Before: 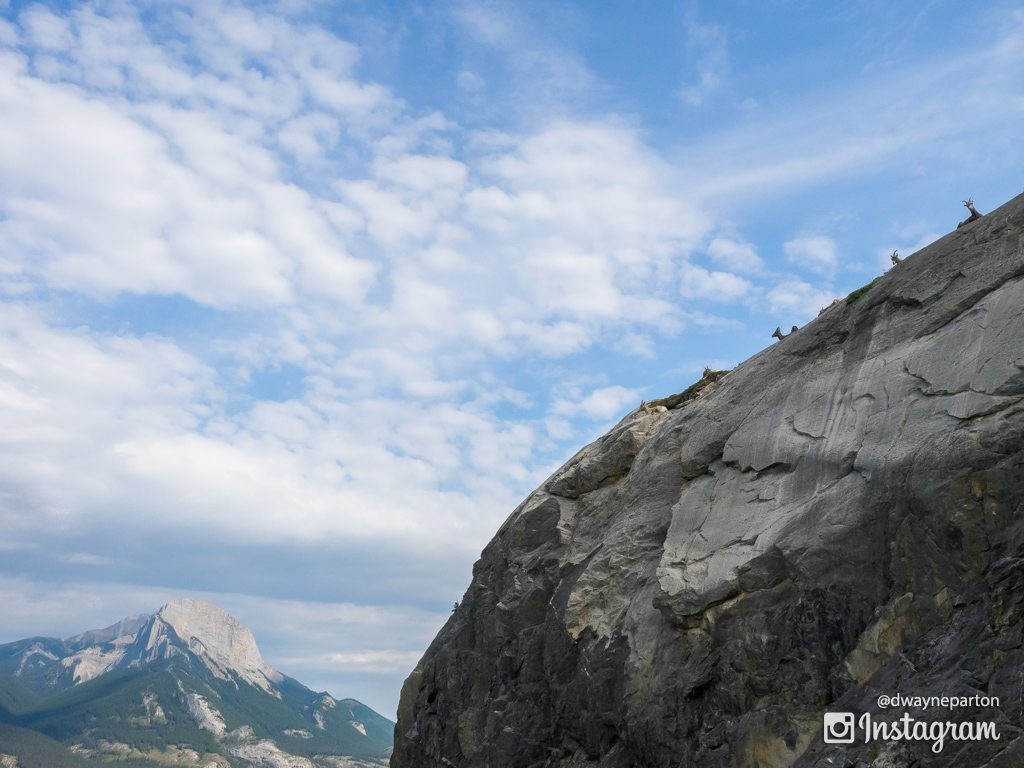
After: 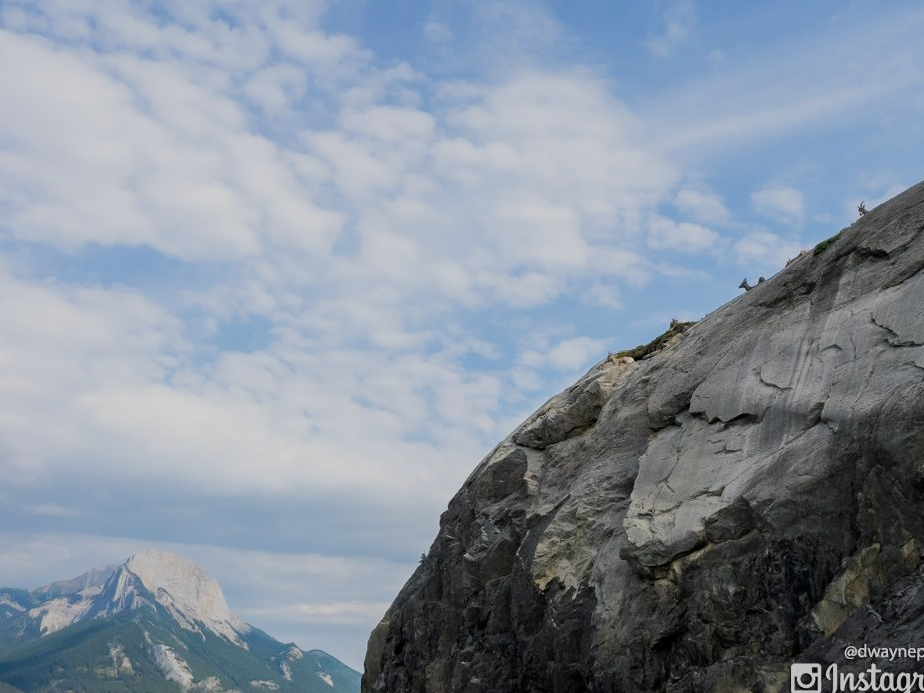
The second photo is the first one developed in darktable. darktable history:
filmic rgb: black relative exposure -7.65 EV, white relative exposure 4.56 EV, hardness 3.61
crop: left 3.305%, top 6.436%, right 6.389%, bottom 3.258%
